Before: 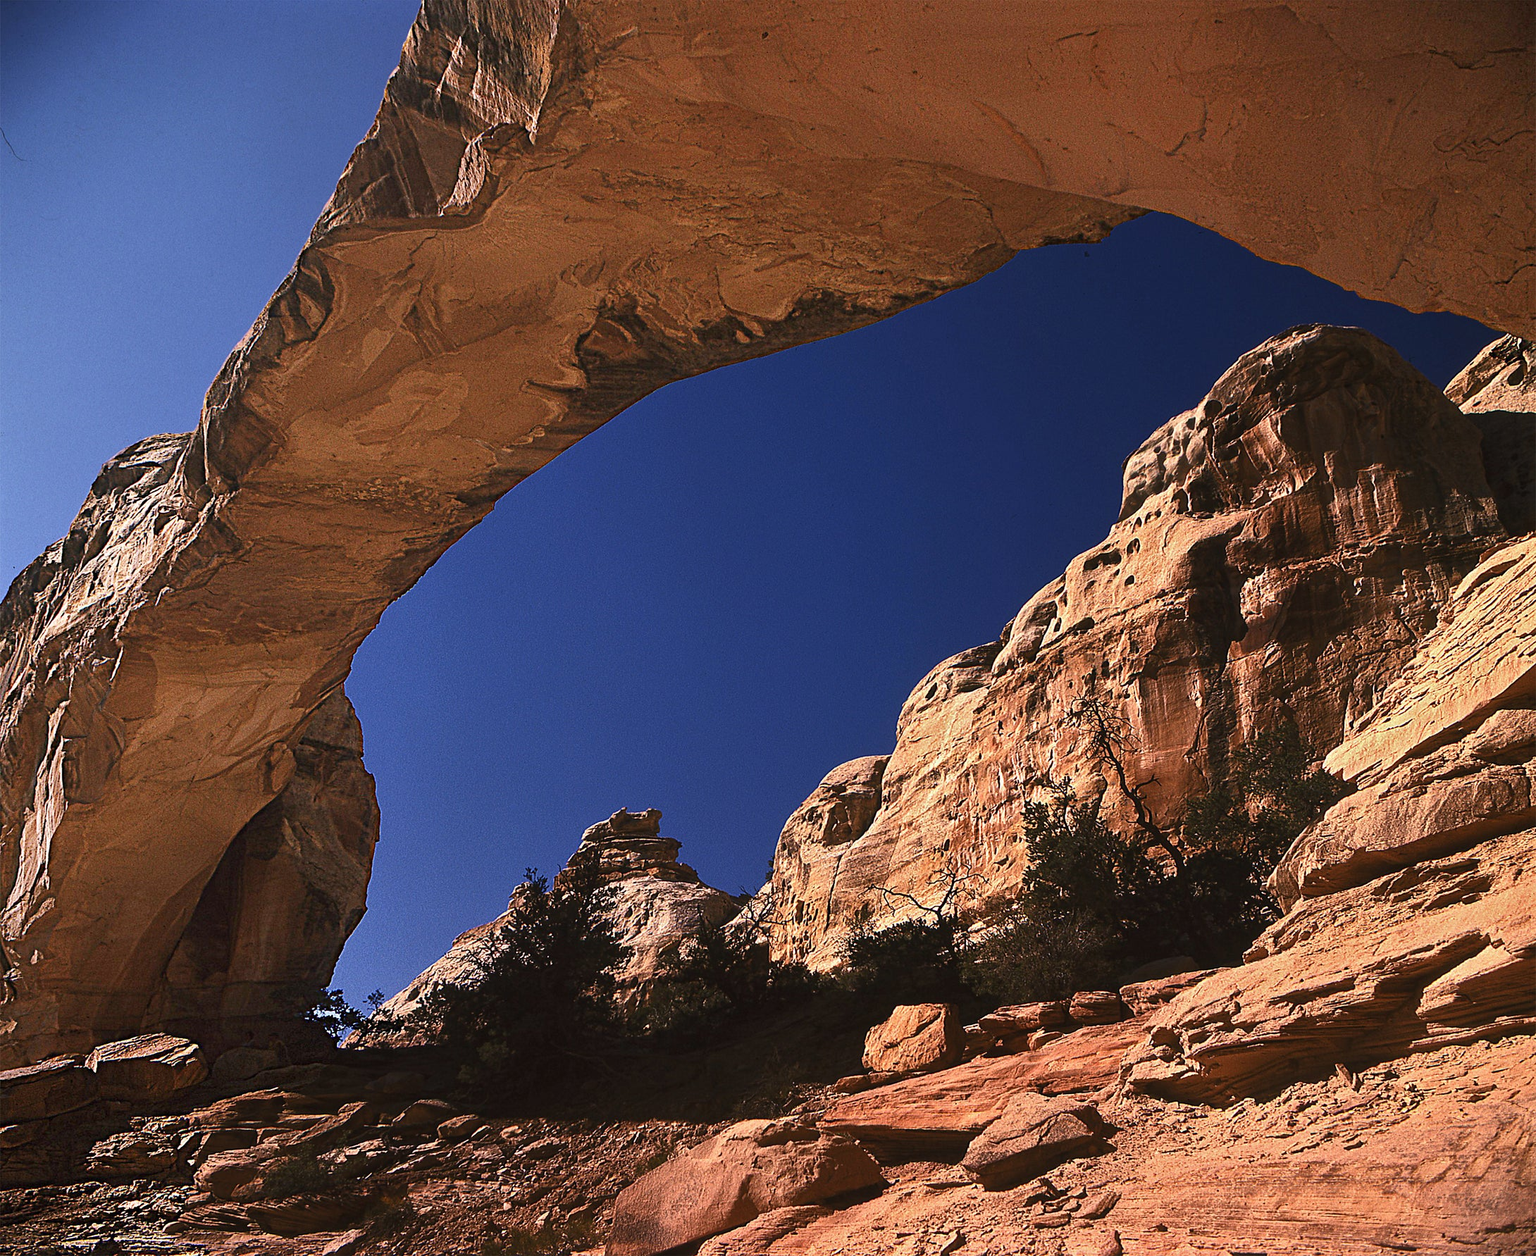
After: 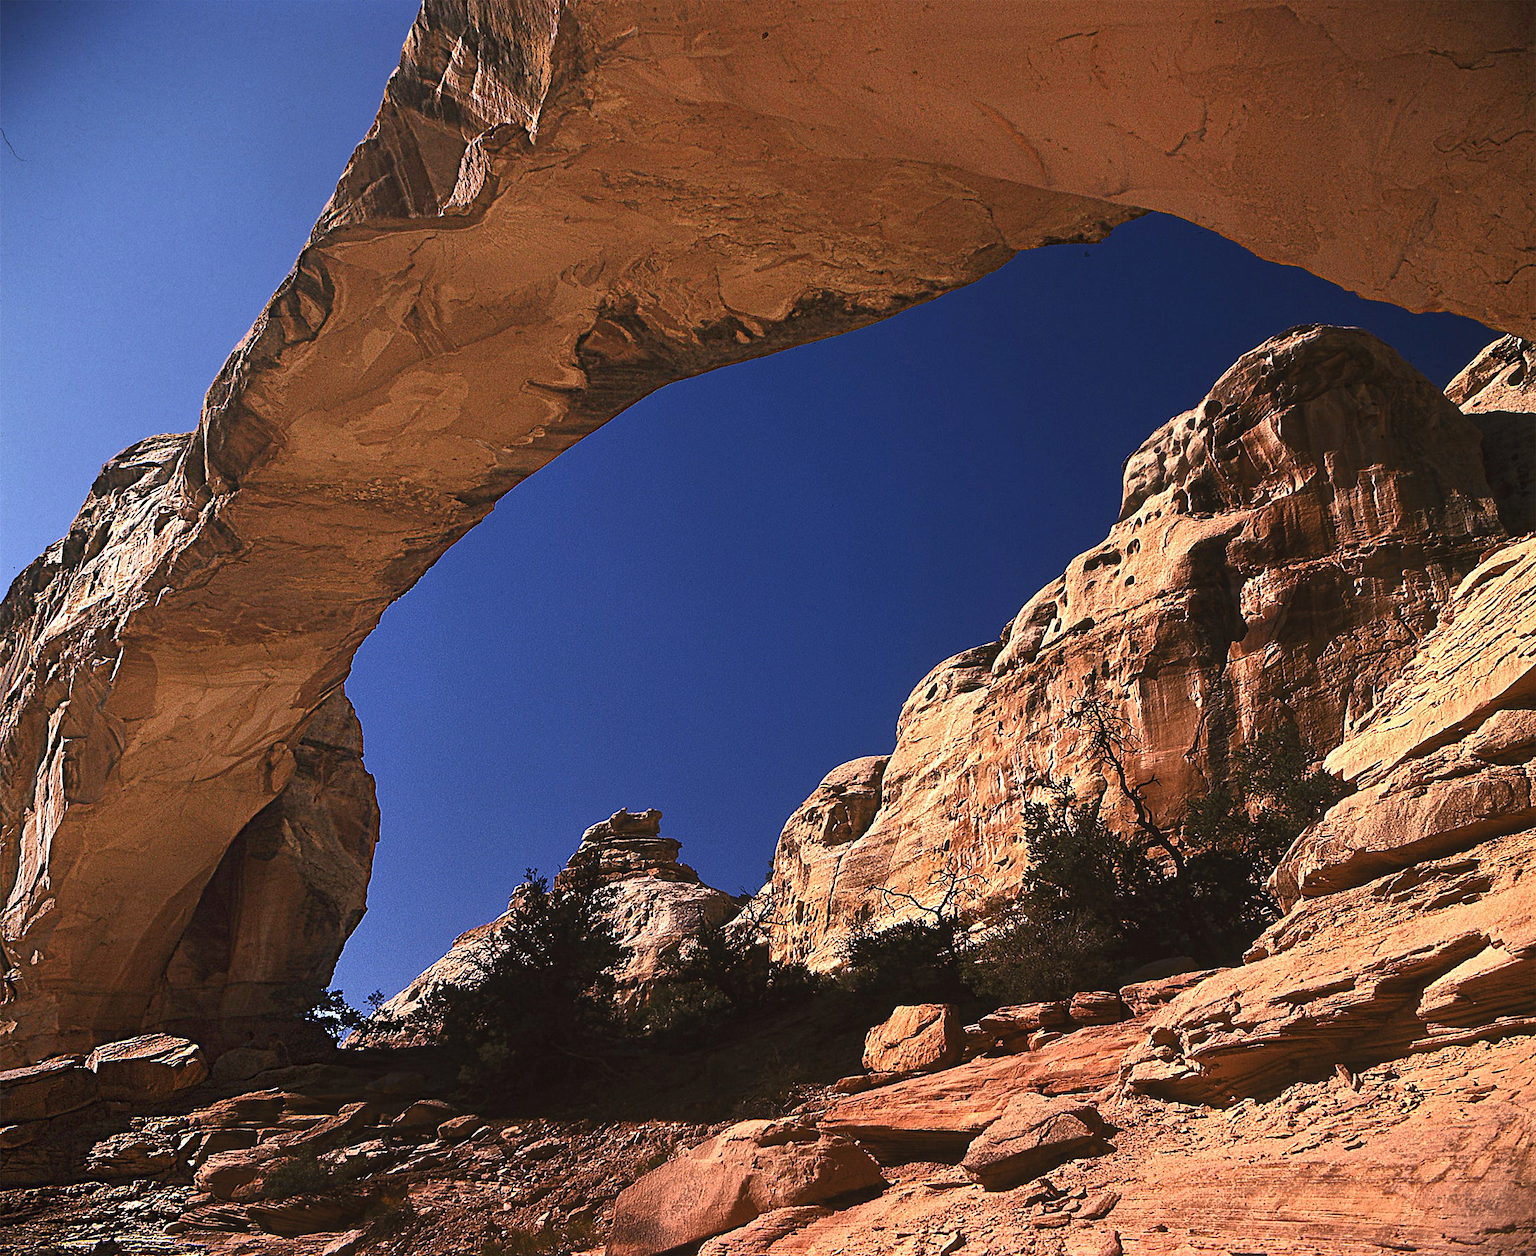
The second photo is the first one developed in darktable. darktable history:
exposure: black level correction 0, exposure 0.2 EV, compensate exposure bias true, compensate highlight preservation false
tone equalizer: on, module defaults
